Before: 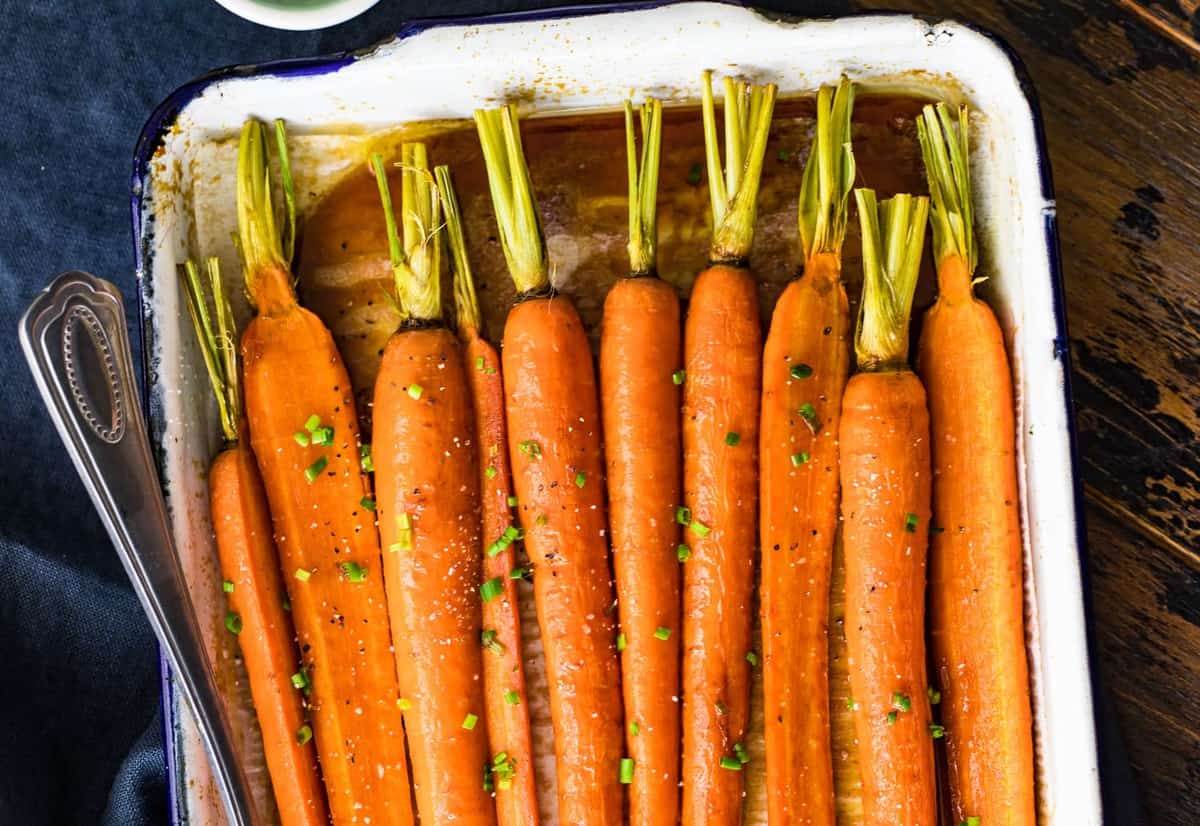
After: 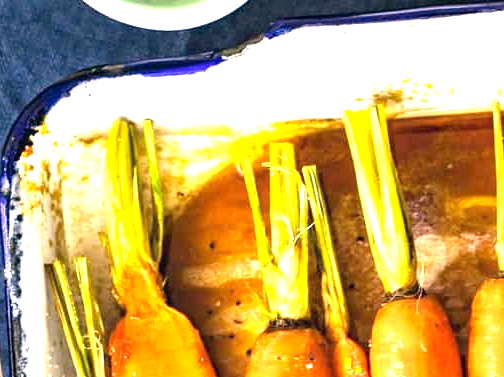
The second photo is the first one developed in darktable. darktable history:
exposure: black level correction 0, exposure 1.634 EV, compensate exposure bias true, compensate highlight preservation false
color correction: highlights a* 5.37, highlights b* 5.29, shadows a* -3.93, shadows b* -5.04
crop and rotate: left 11.078%, top 0.109%, right 46.918%, bottom 54.203%
